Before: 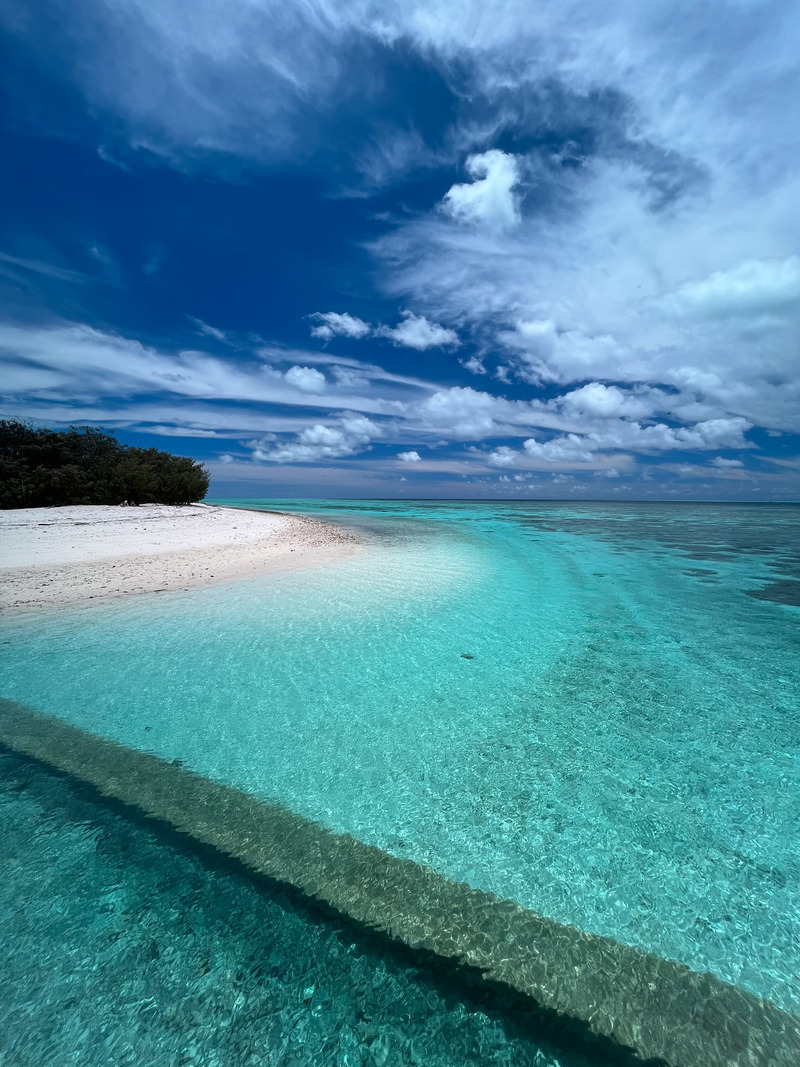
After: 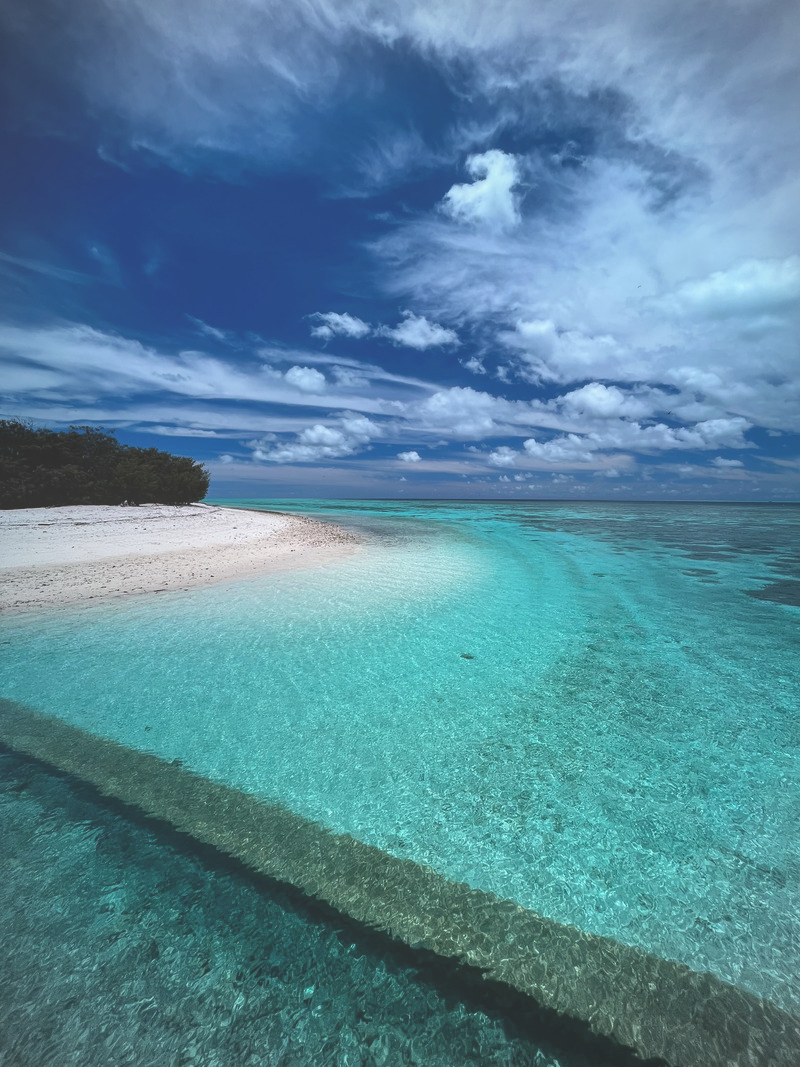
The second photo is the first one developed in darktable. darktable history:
local contrast: detail 109%
exposure: black level correction -0.023, exposure -0.037 EV, compensate highlight preservation false
vignetting: unbound false
shadows and highlights: shadows 25.2, highlights -25.19
